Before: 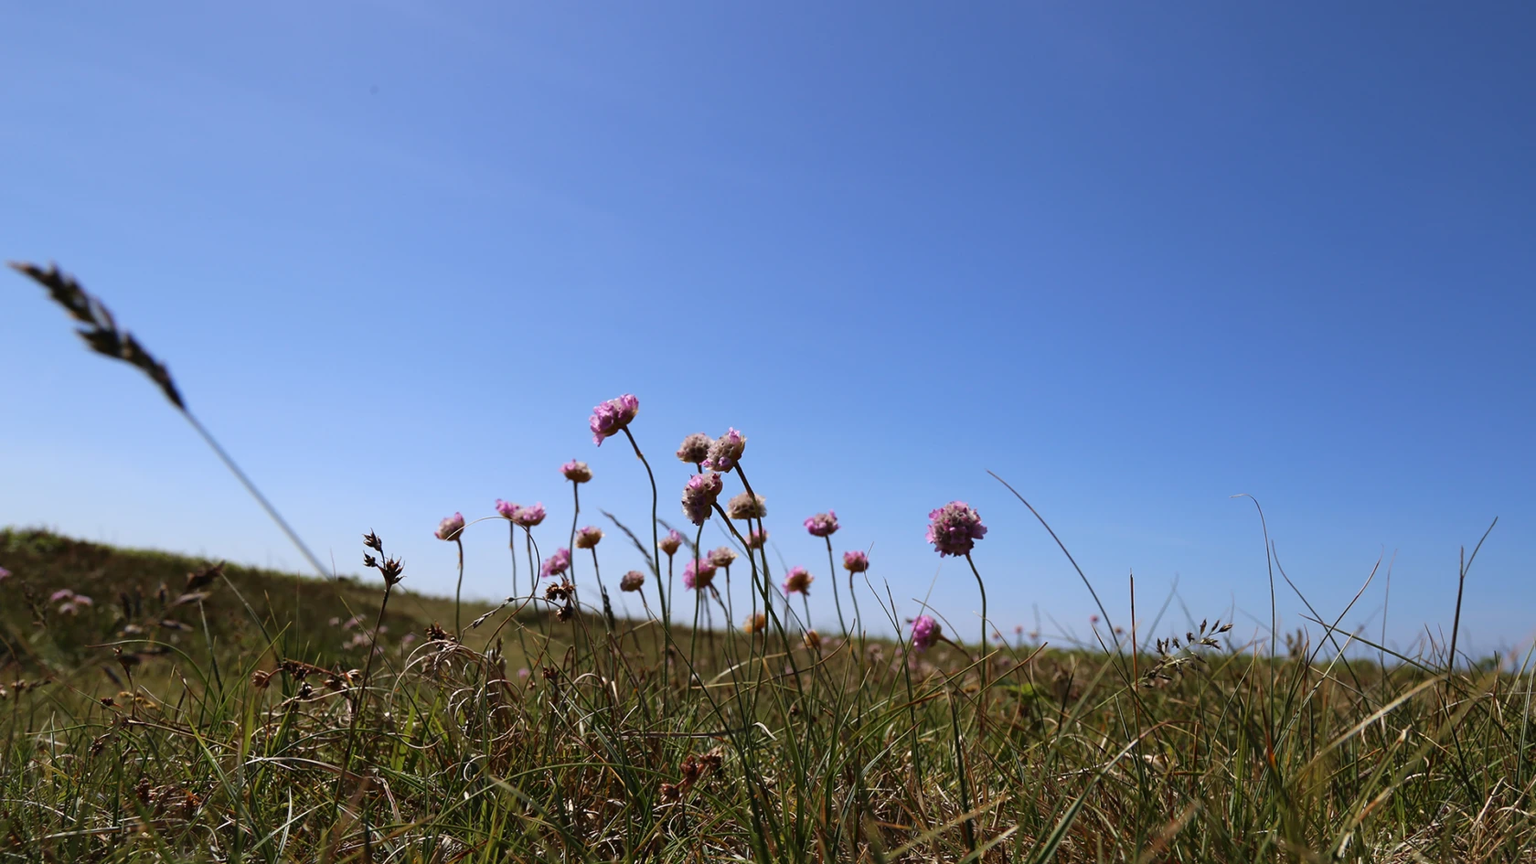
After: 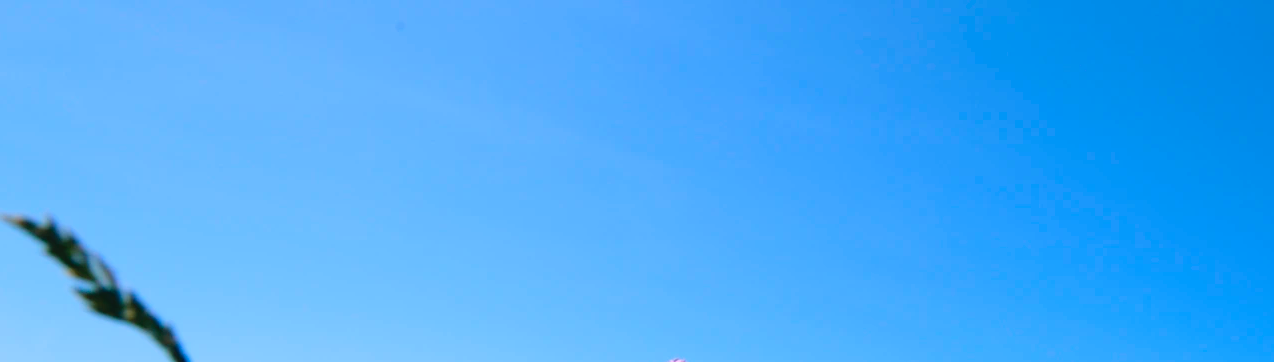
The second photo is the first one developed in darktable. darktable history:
contrast brightness saturation: brightness 0.126
color balance rgb: power › chroma 2.144%, power › hue 165.43°, highlights gain › chroma 0.154%, highlights gain › hue 329.79°, shadows fall-off 101.922%, linear chroma grading › global chroma 0.502%, perceptual saturation grading › global saturation 35.107%, perceptual saturation grading › highlights -25.051%, perceptual saturation grading › shadows 24.207%, perceptual brilliance grading › global brilliance 2.927%, perceptual brilliance grading › highlights -2.832%, perceptual brilliance grading › shadows 3.573%, mask middle-gray fulcrum 21.635%, global vibrance 20%
crop: left 0.546%, top 7.632%, right 23.612%, bottom 54.023%
